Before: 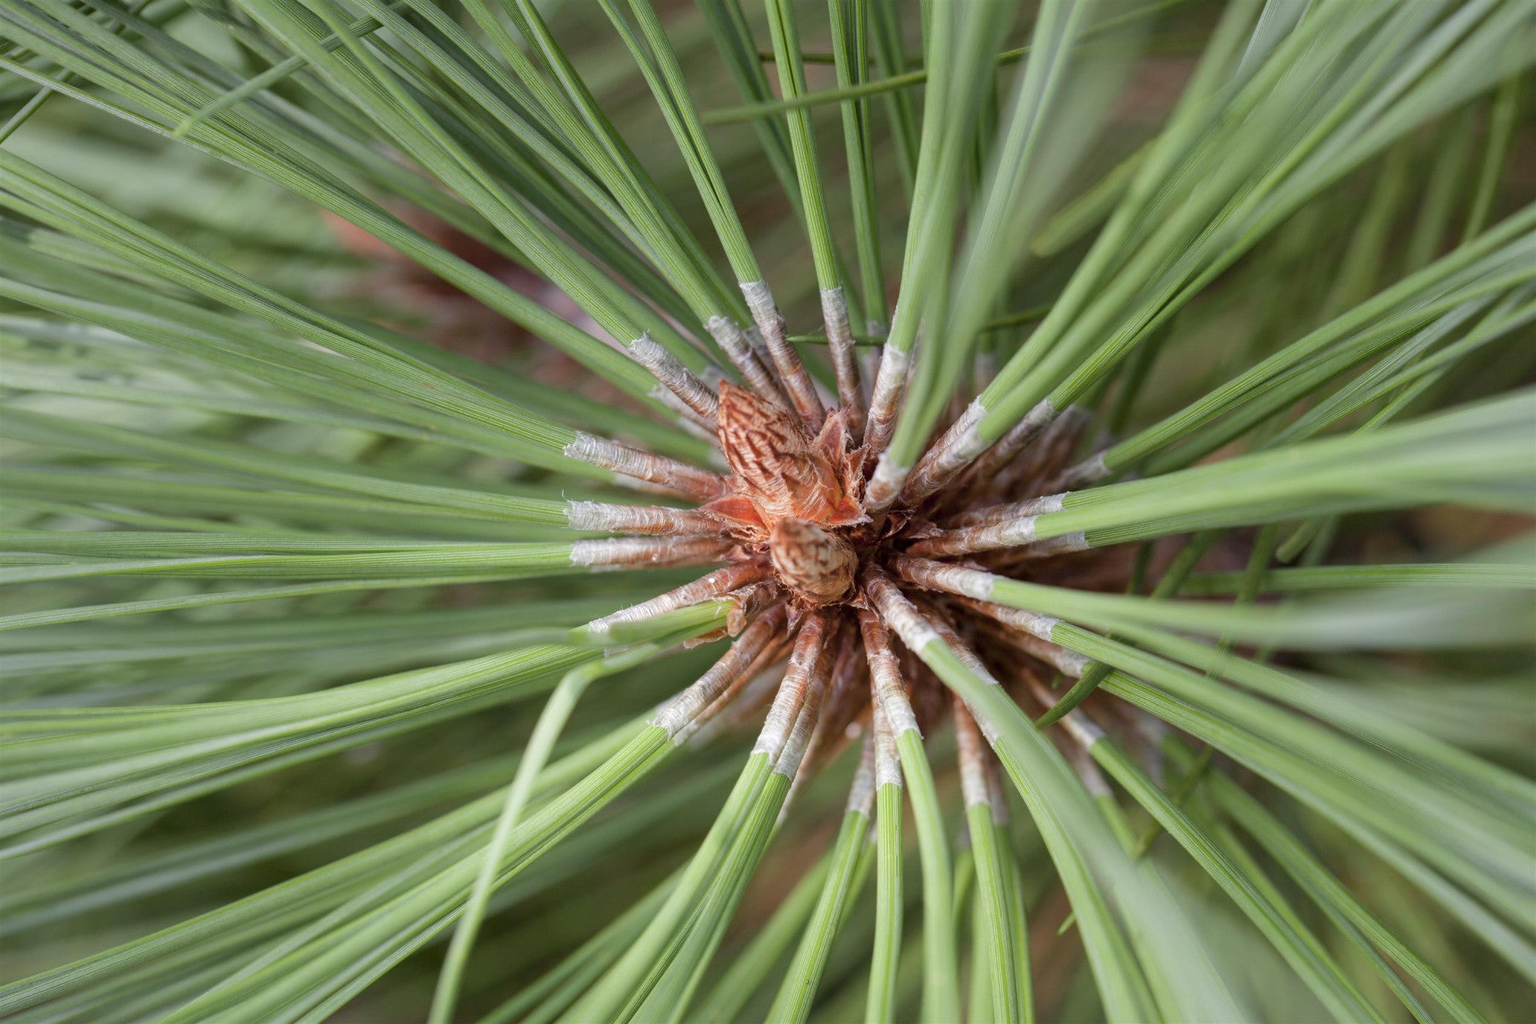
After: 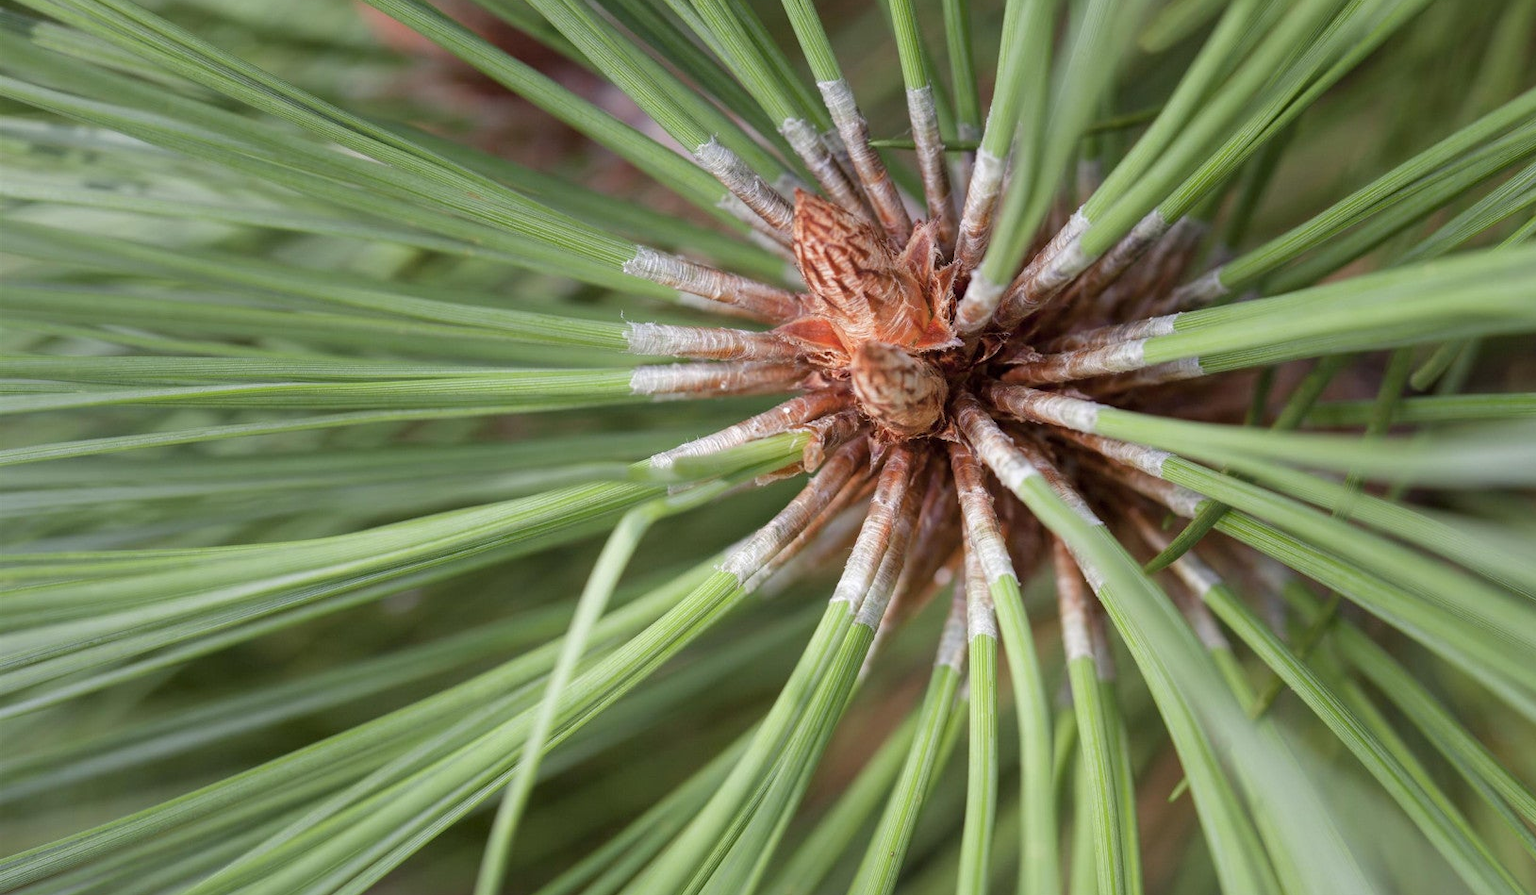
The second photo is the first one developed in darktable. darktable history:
crop: top 20.478%, right 9.458%, bottom 0.322%
